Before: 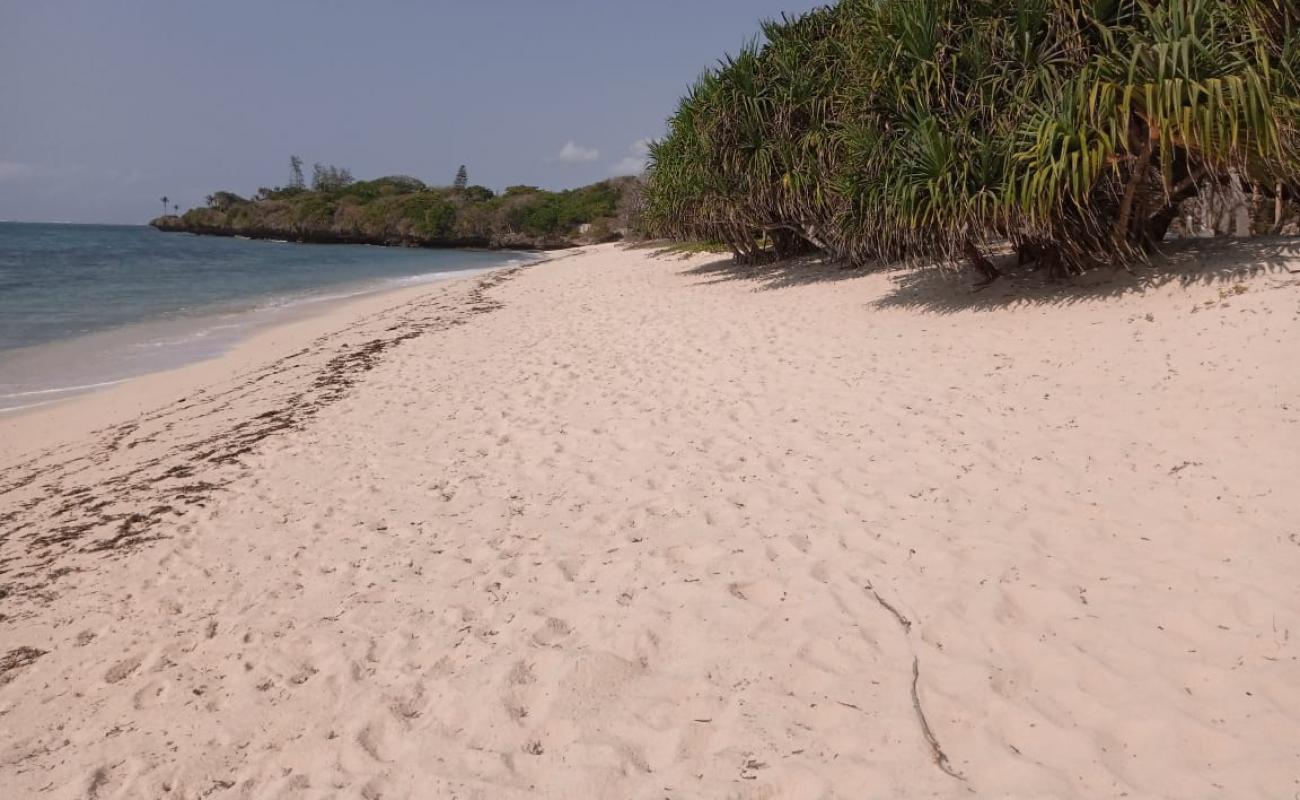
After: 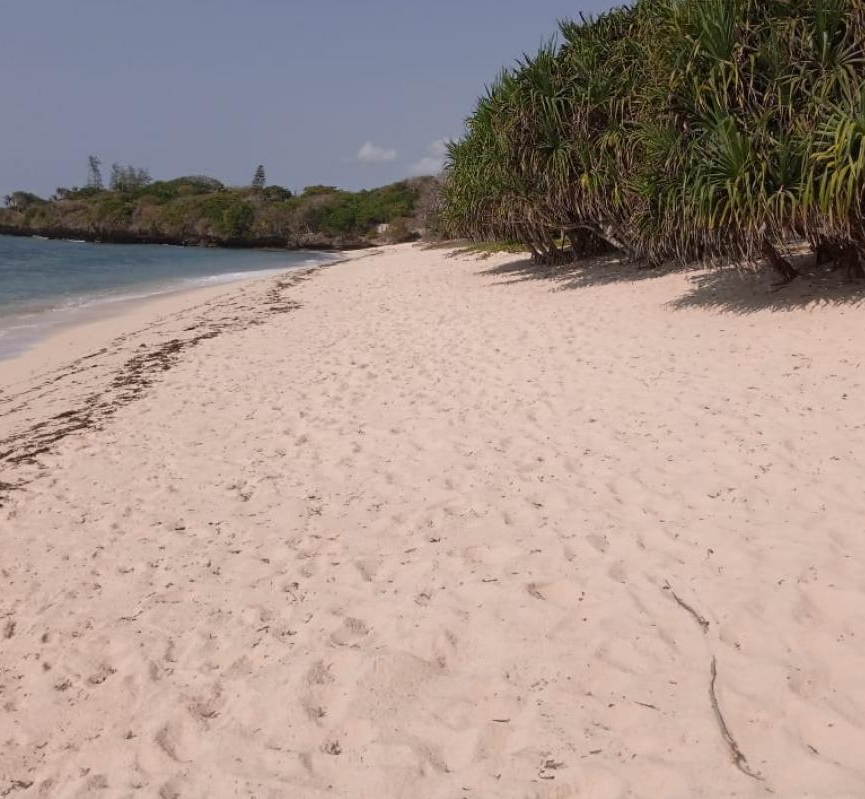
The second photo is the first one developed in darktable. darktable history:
crop and rotate: left 15.596%, right 17.799%
